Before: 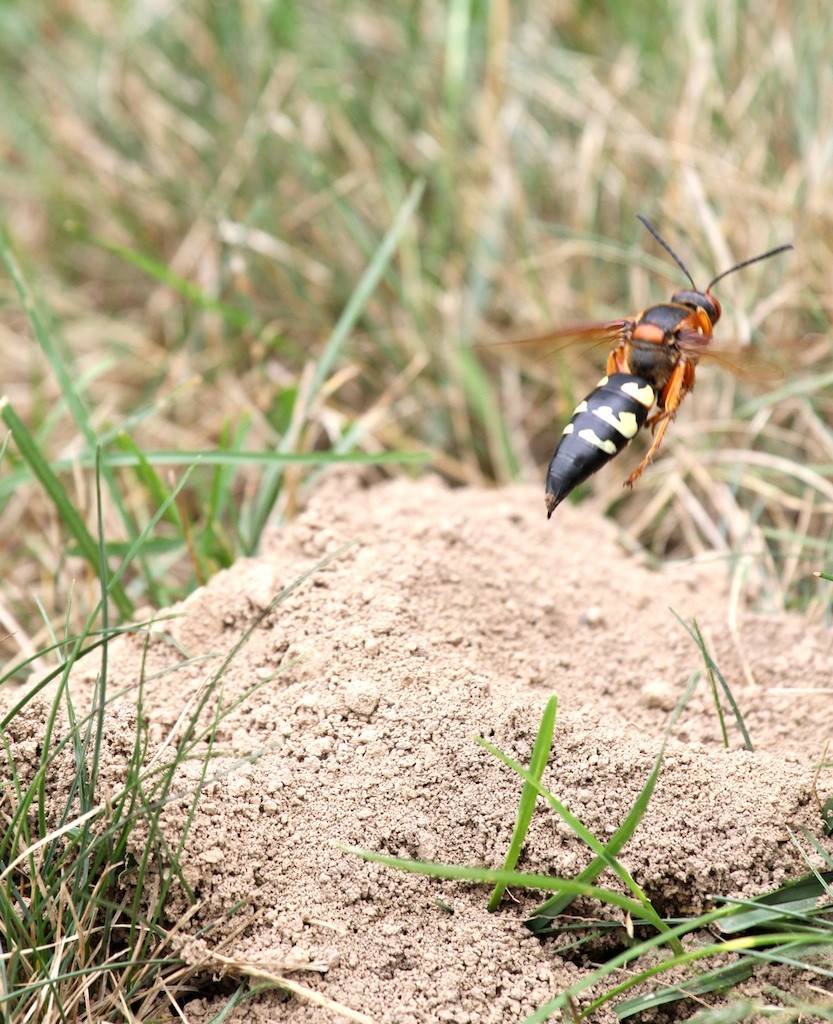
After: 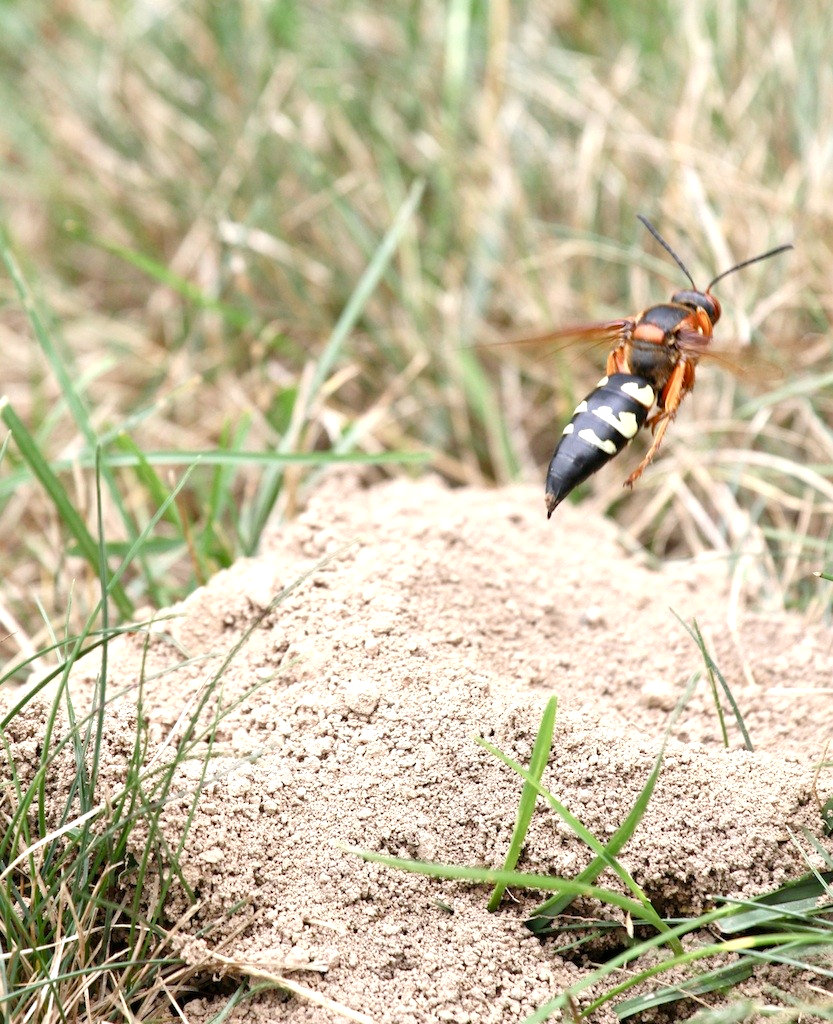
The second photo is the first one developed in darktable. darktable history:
exposure: exposure 0.291 EV, compensate highlight preservation false
color balance rgb: white fulcrum 0.987 EV, perceptual saturation grading › global saturation 0.622%, perceptual saturation grading › highlights -19.802%, perceptual saturation grading › shadows 20.522%
